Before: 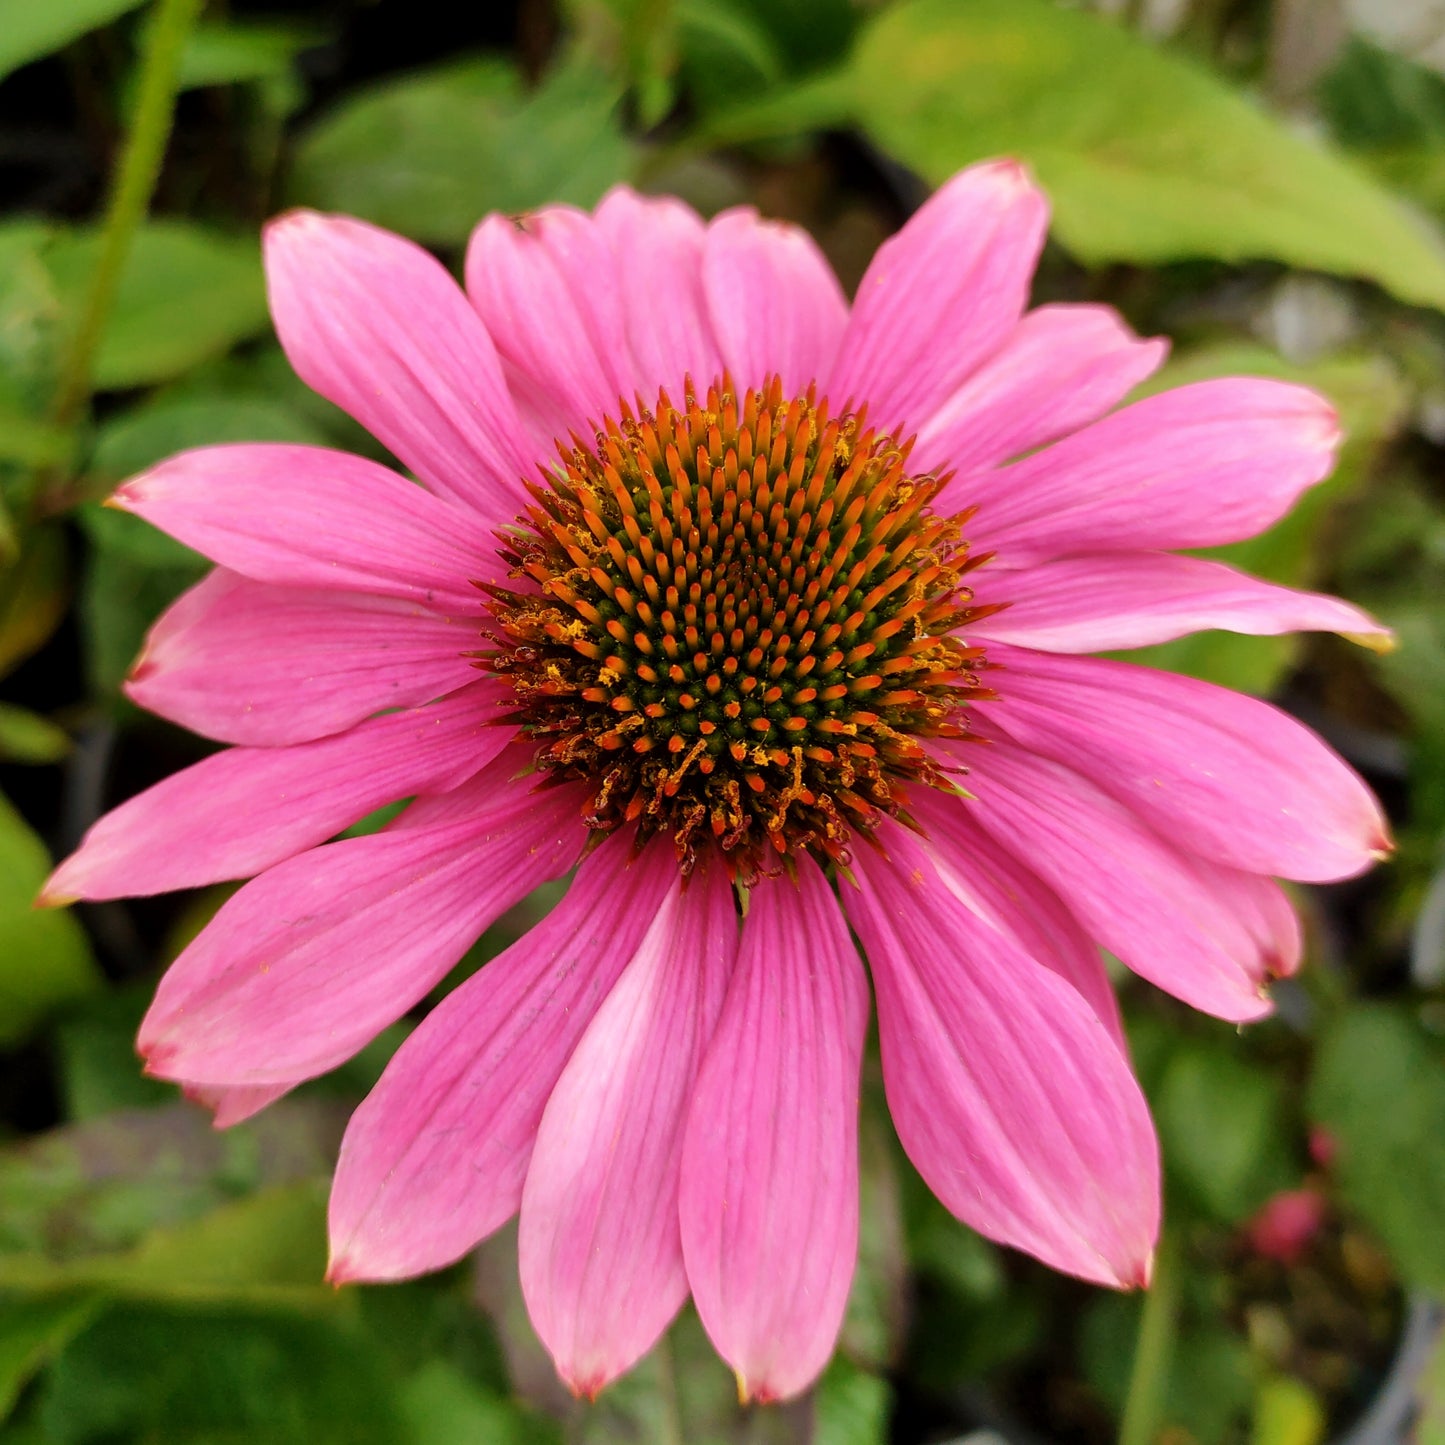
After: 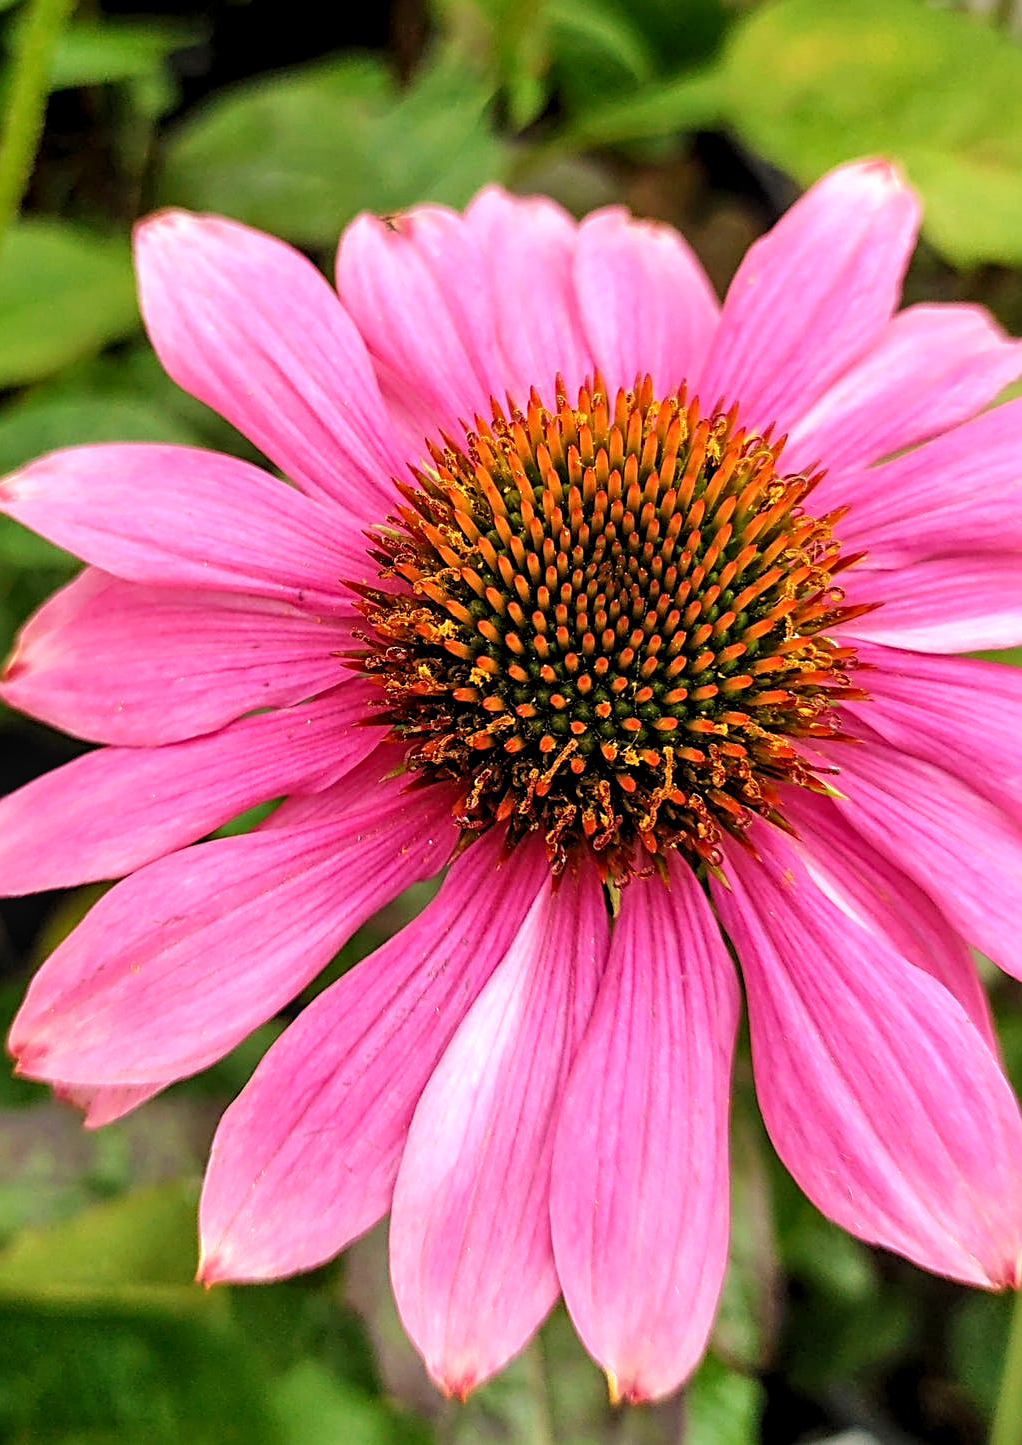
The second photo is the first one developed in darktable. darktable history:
local contrast: on, module defaults
levels: levels [0.018, 0.493, 1]
crop and rotate: left 8.966%, right 20.253%
sharpen: radius 3.011, amount 0.767
exposure: black level correction 0, exposure 0.393 EV, compensate highlight preservation false
